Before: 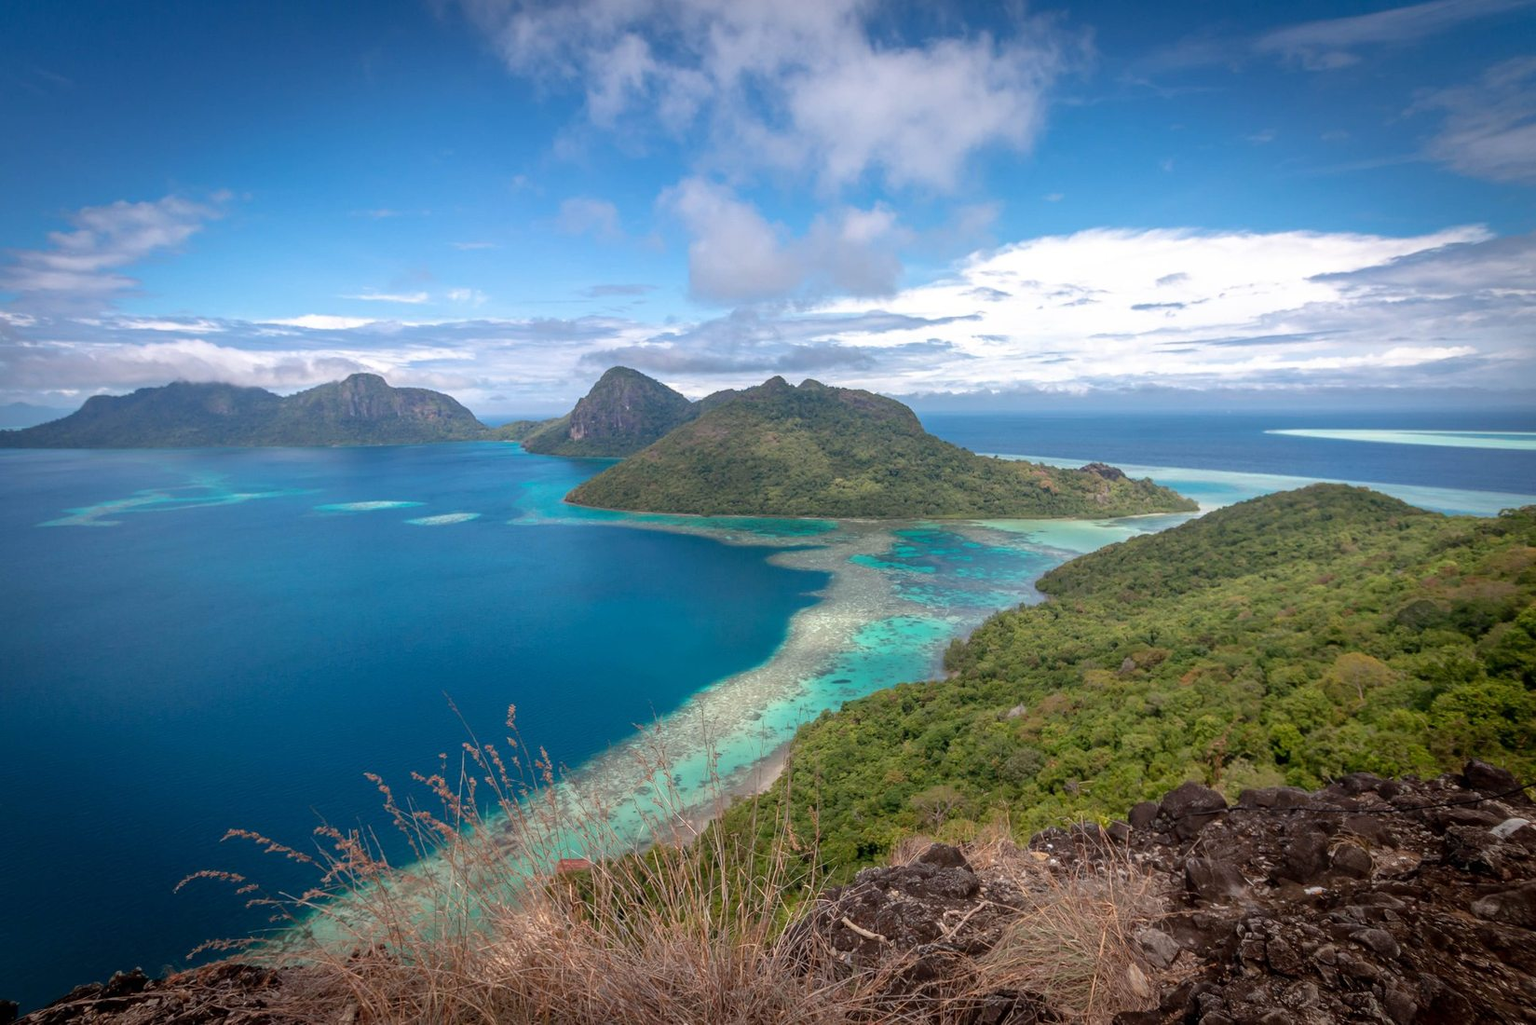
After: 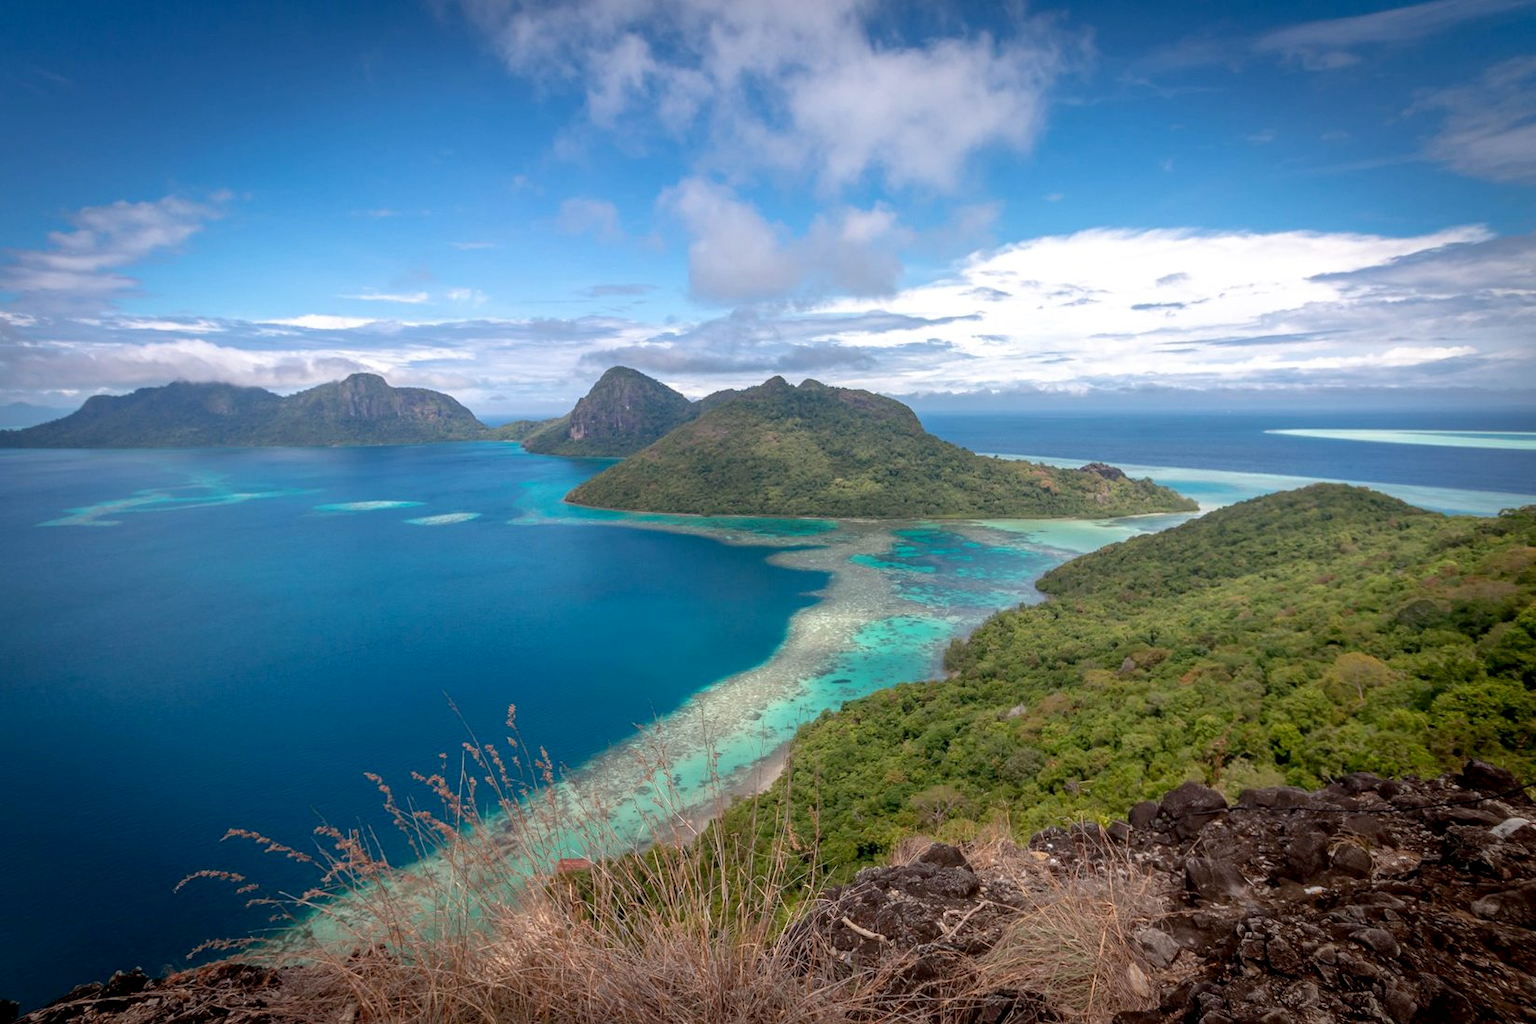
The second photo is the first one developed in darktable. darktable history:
exposure: black level correction 0.004, exposure 0.017 EV, compensate highlight preservation false
